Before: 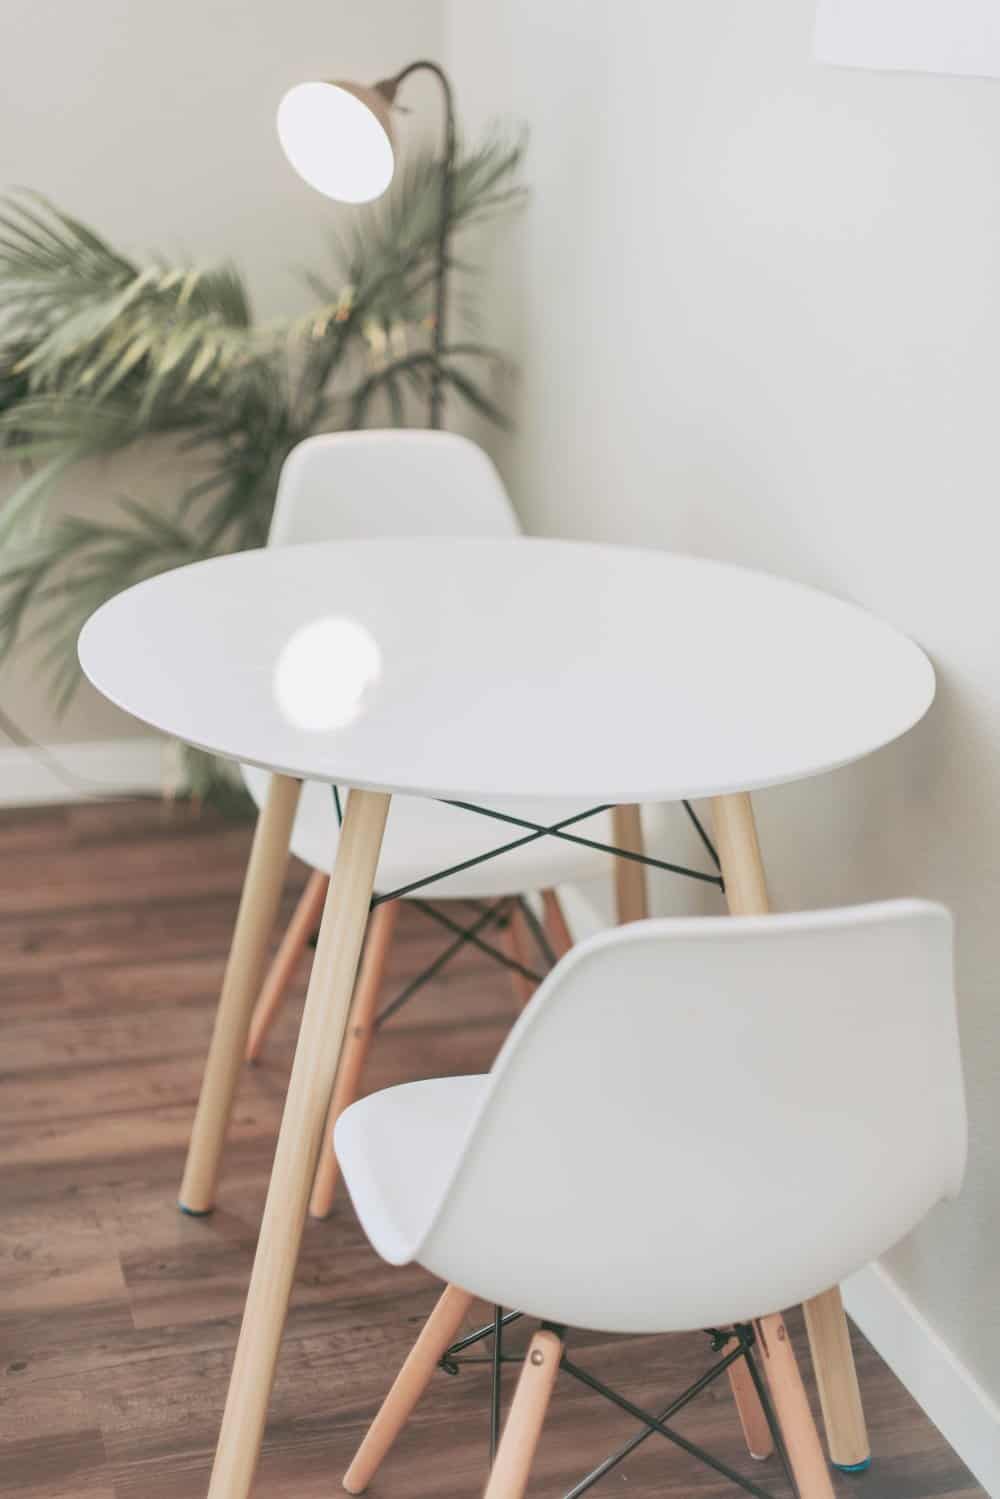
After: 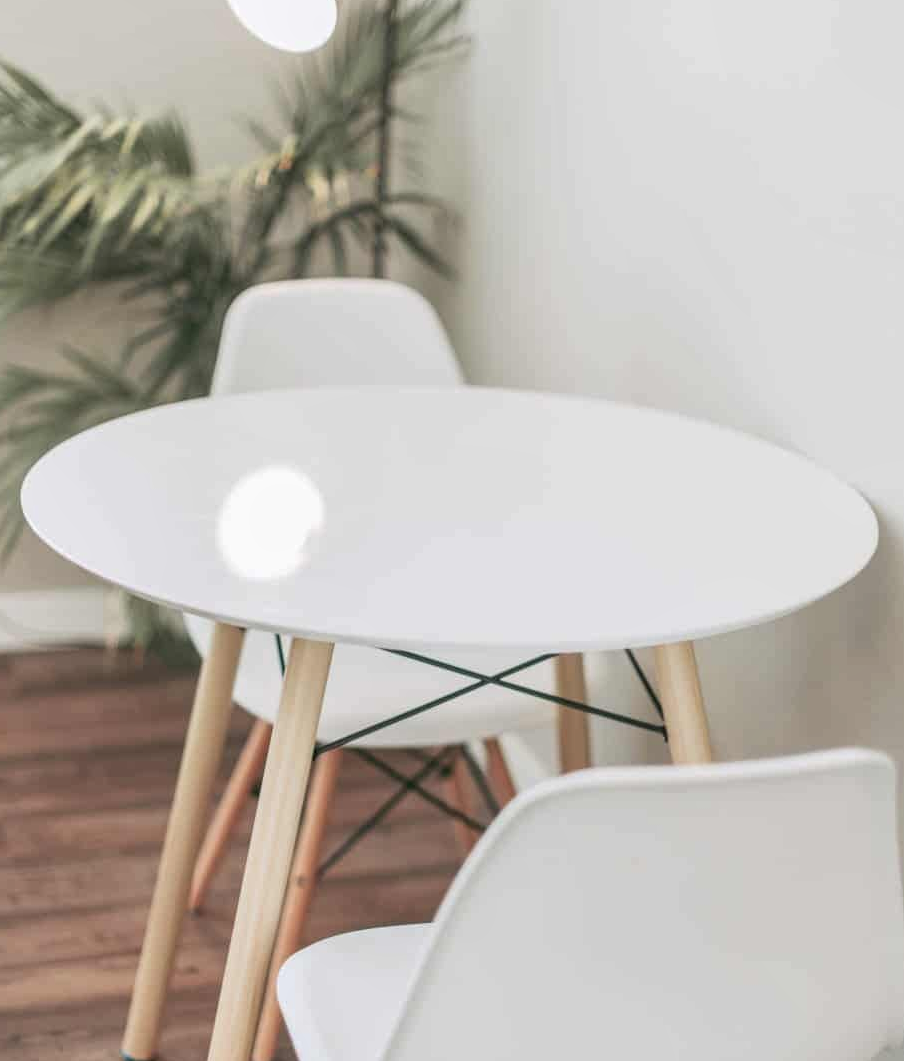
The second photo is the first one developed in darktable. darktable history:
crop: left 5.784%, top 10.118%, right 3.773%, bottom 19.089%
local contrast: on, module defaults
